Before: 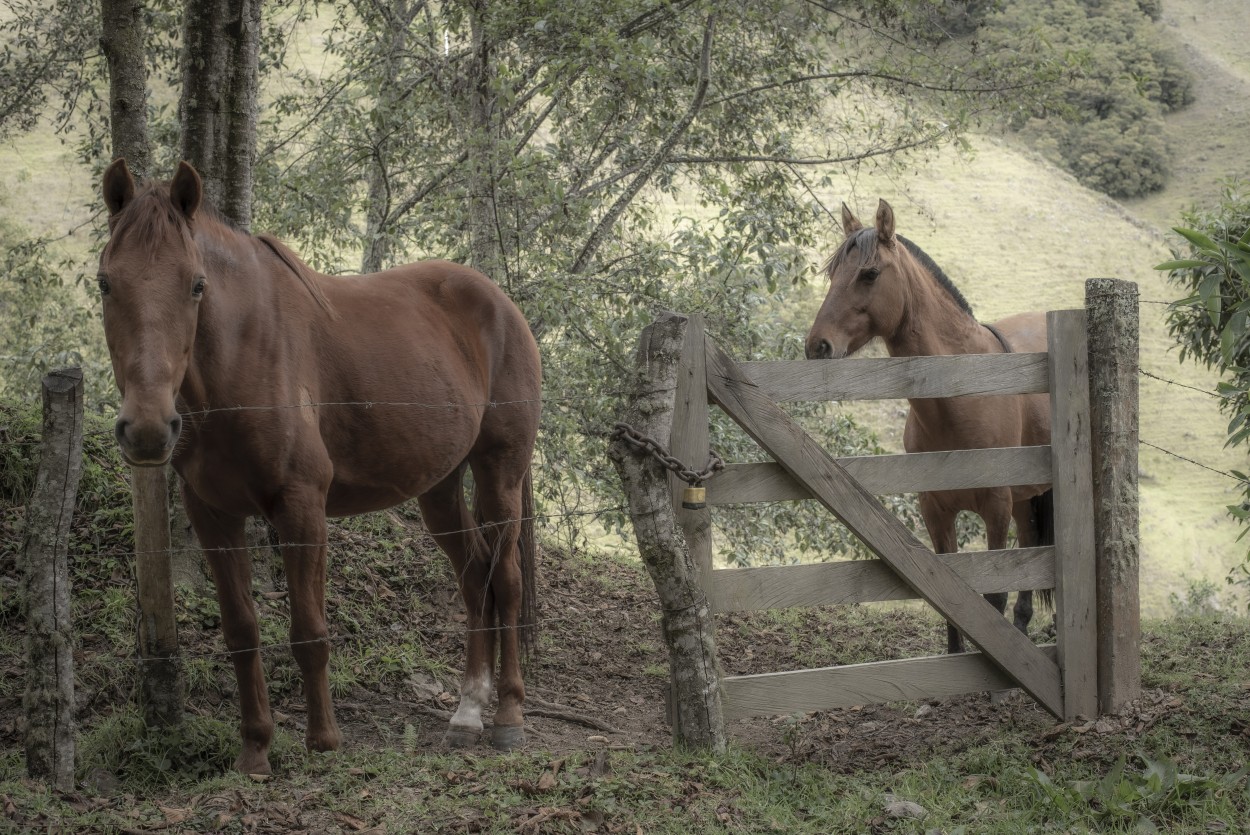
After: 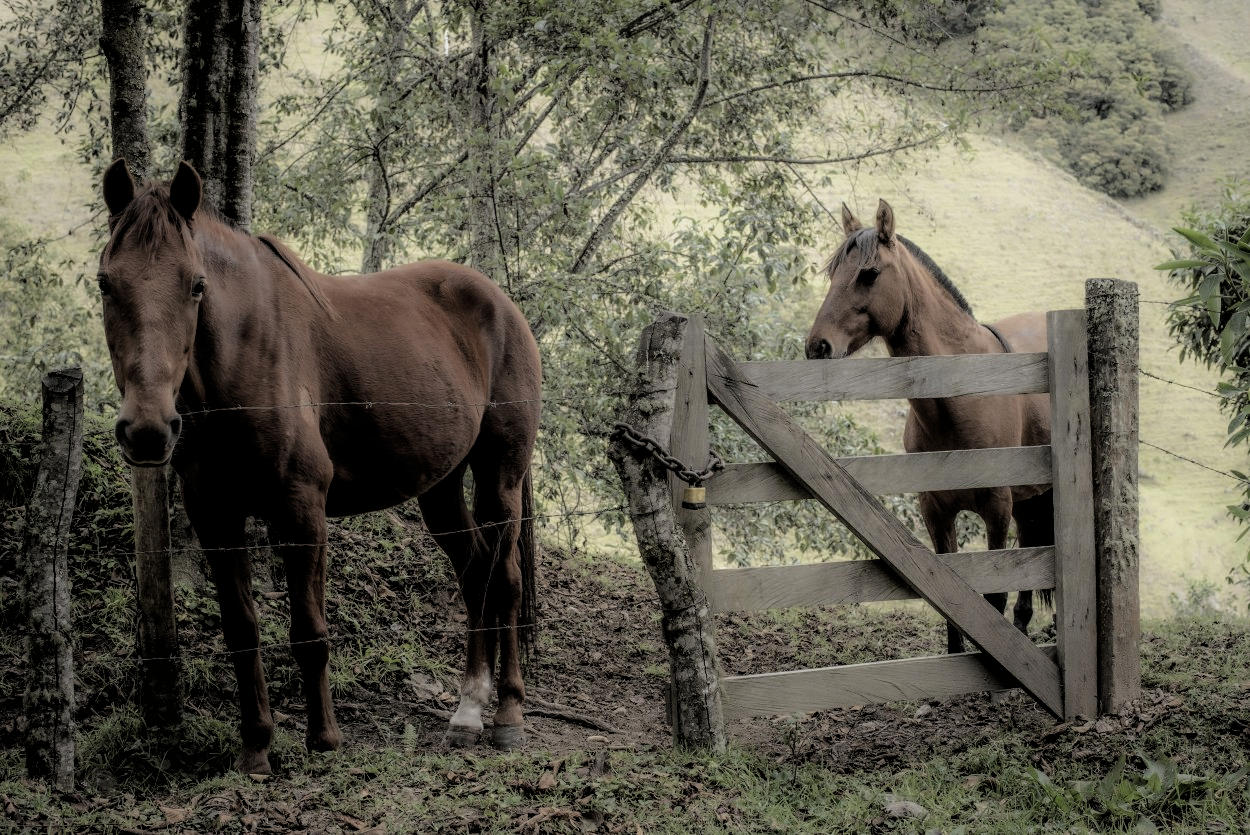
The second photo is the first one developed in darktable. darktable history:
exposure: exposure 0.081 EV, compensate exposure bias true, compensate highlight preservation false
filmic rgb: black relative exposure -3.42 EV, white relative exposure 3.45 EV, hardness 2.36, contrast 1.104, color science v6 (2022), iterations of high-quality reconstruction 0
